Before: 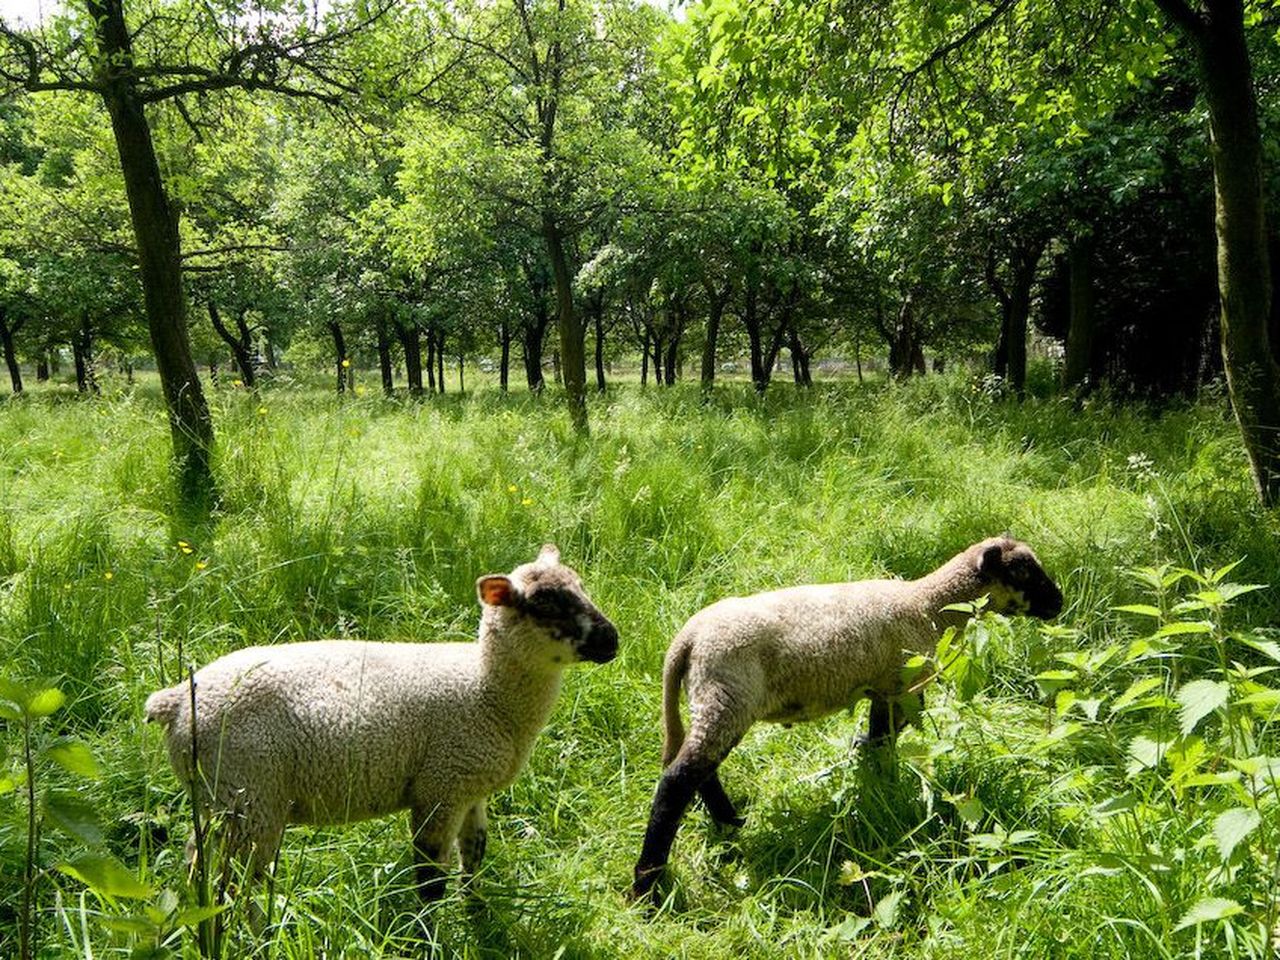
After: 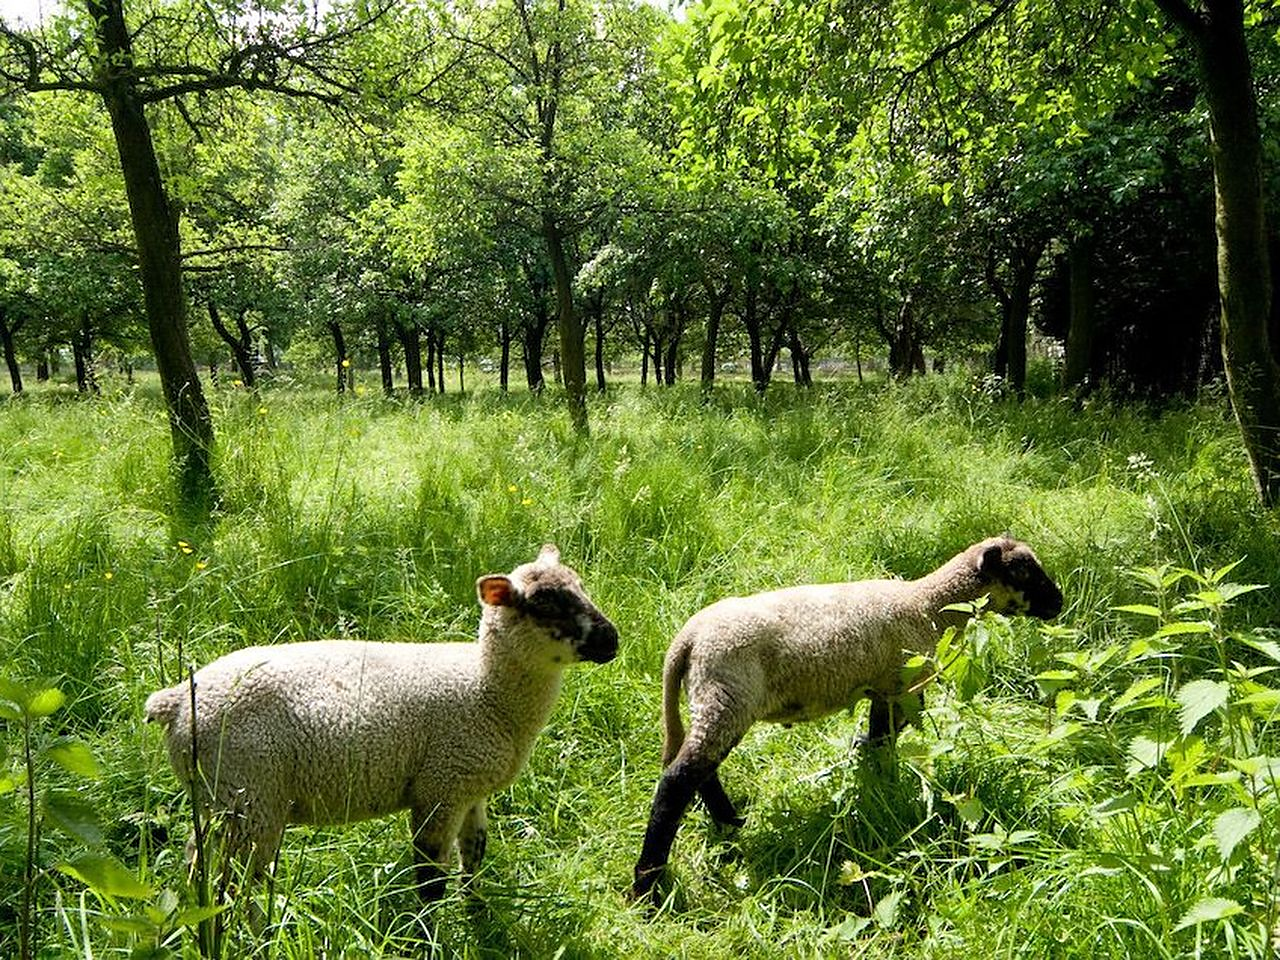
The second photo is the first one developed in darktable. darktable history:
sharpen: radius 1.83, amount 0.4, threshold 1.598
